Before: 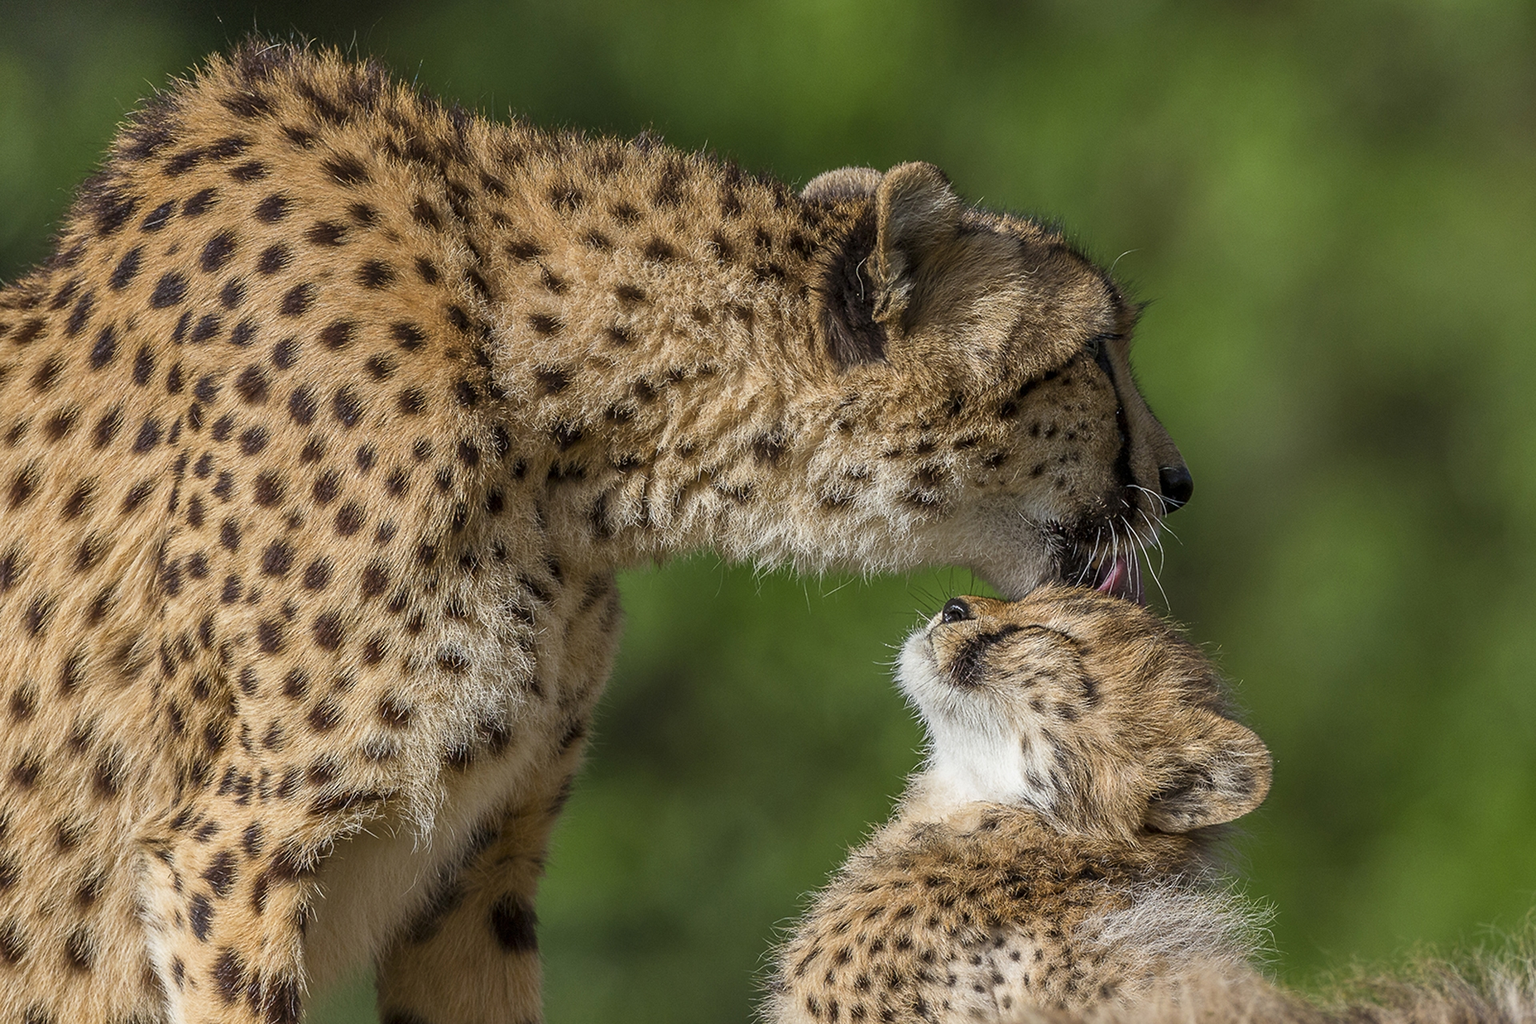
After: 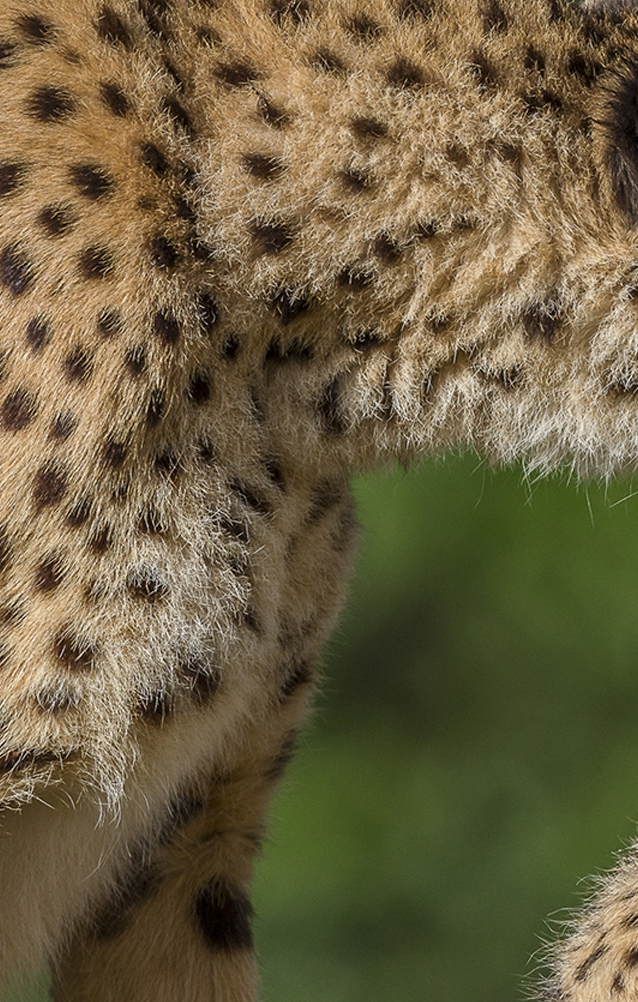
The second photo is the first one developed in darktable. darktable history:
tone equalizer: mask exposure compensation -0.506 EV
crop and rotate: left 21.86%, top 18.7%, right 44.865%, bottom 2.965%
